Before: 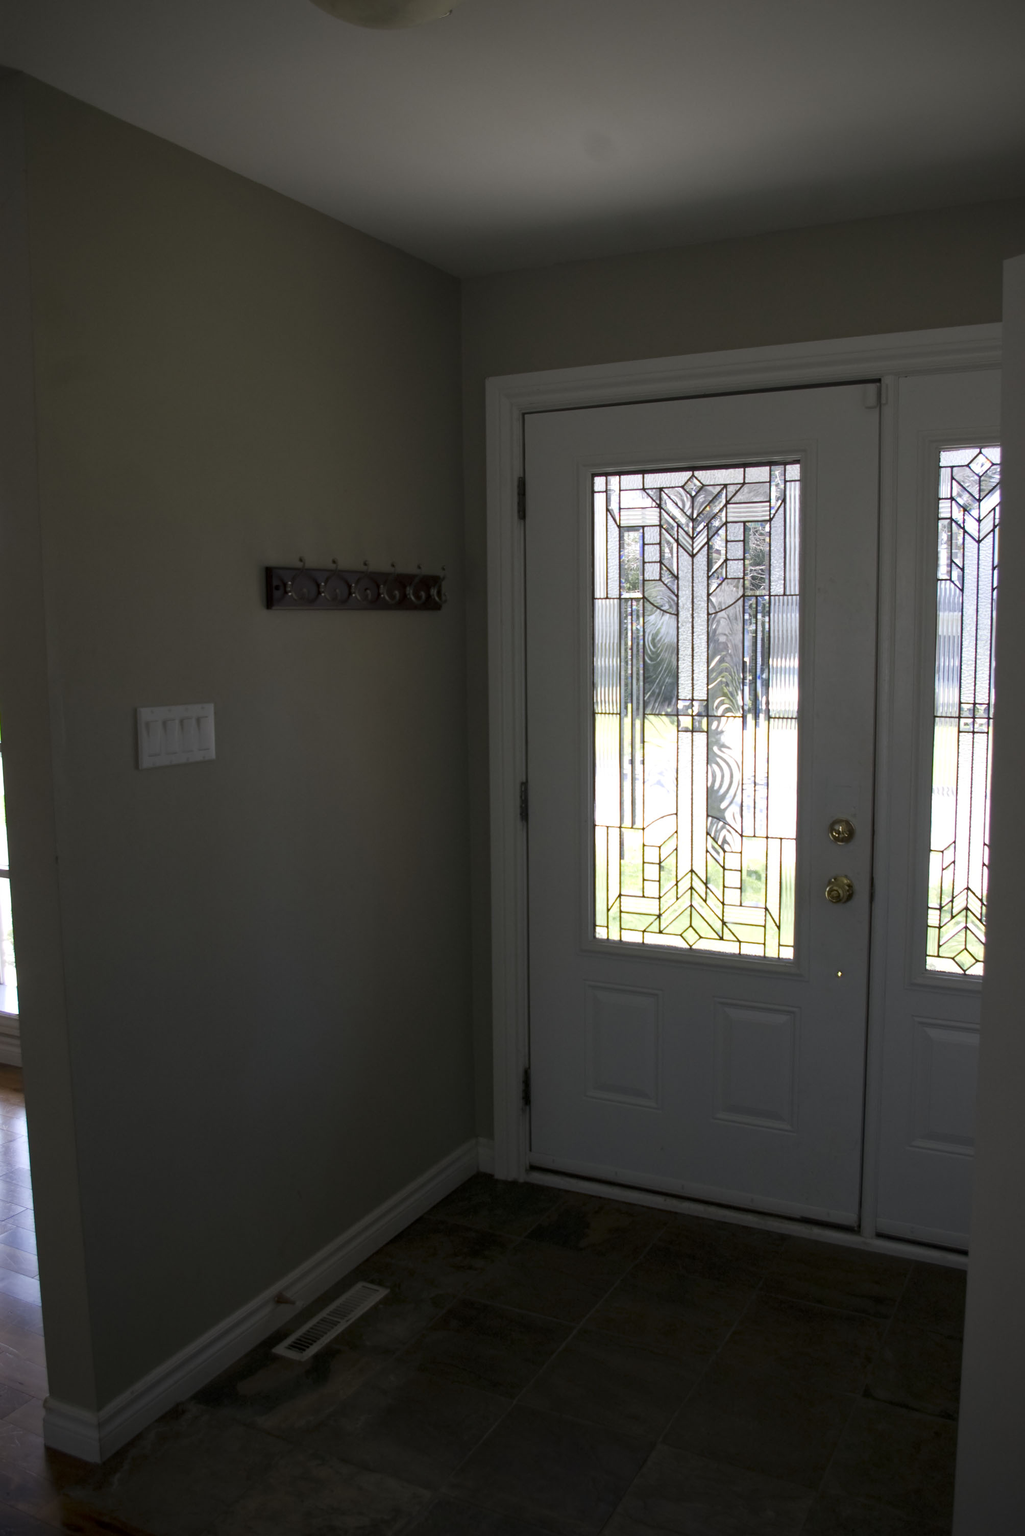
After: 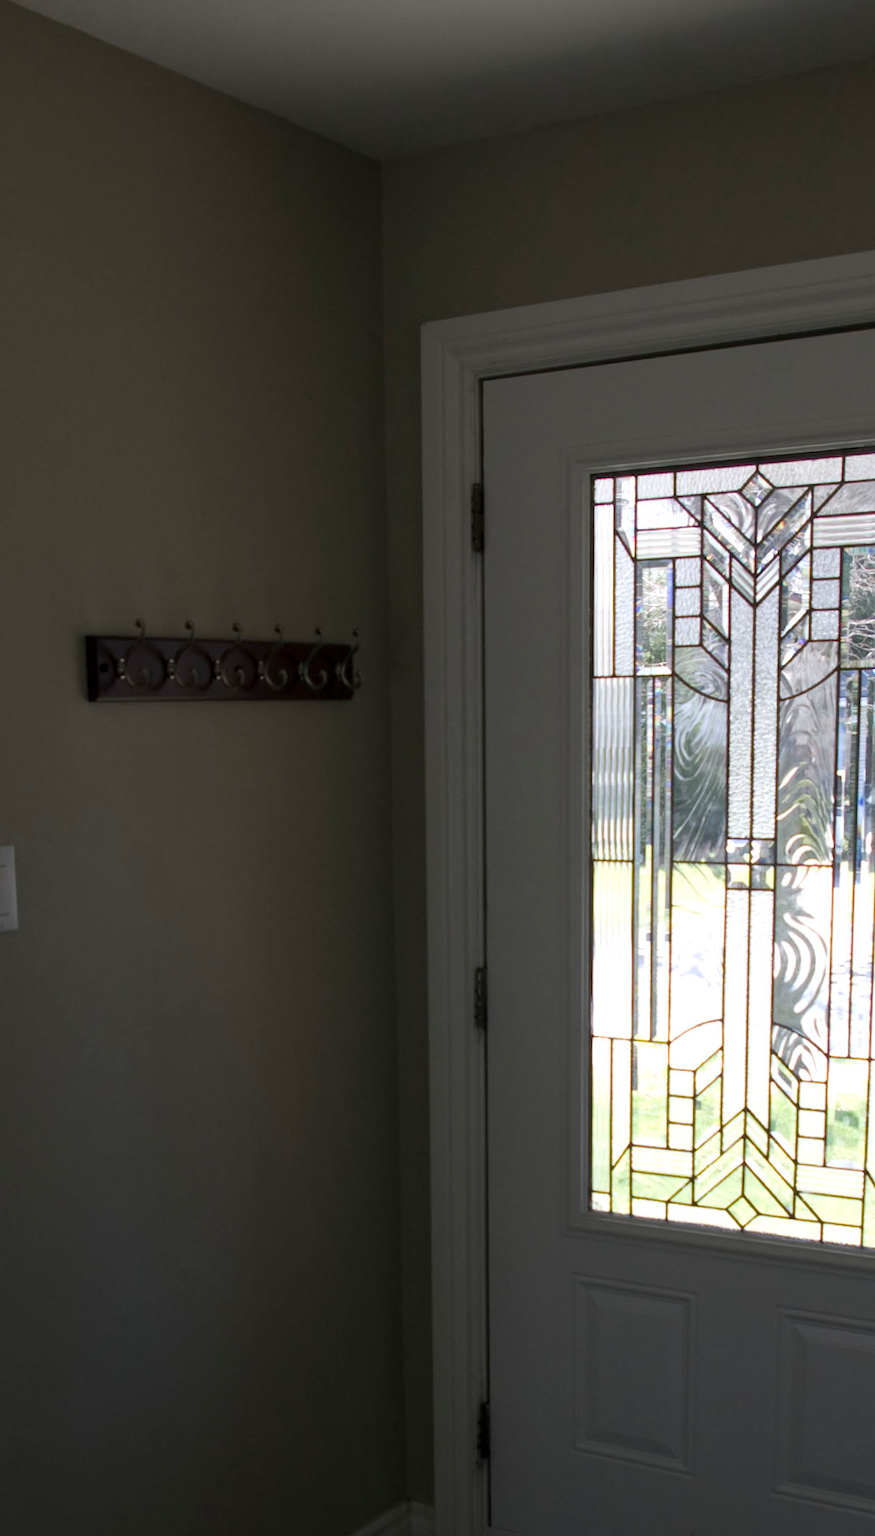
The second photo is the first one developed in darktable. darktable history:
crop: left 16.202%, top 11.208%, right 26.045%, bottom 20.557%
color balance rgb: linear chroma grading › global chroma -0.67%, saturation formula JzAzBz (2021)
rotate and perspective: rotation 0.062°, lens shift (vertical) 0.115, lens shift (horizontal) -0.133, crop left 0.047, crop right 0.94, crop top 0.061, crop bottom 0.94
